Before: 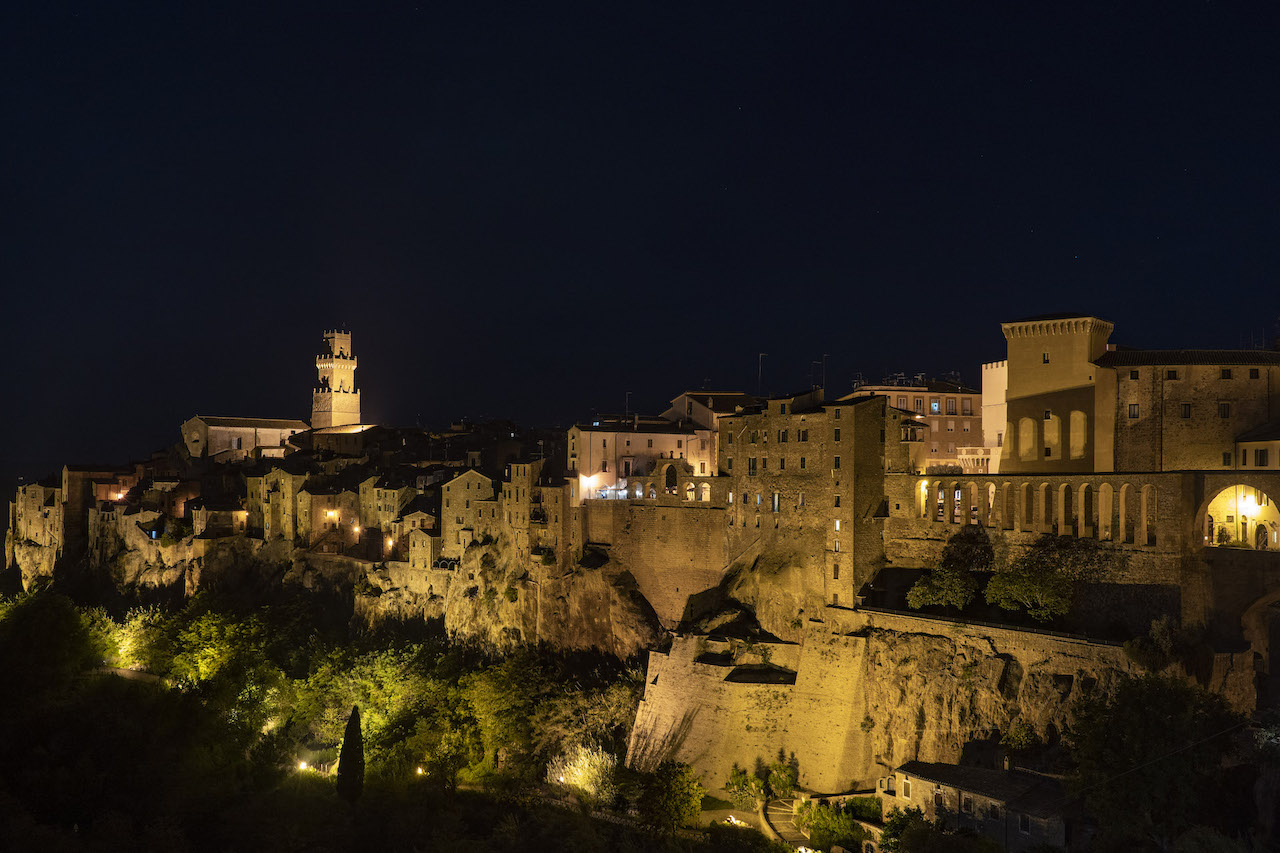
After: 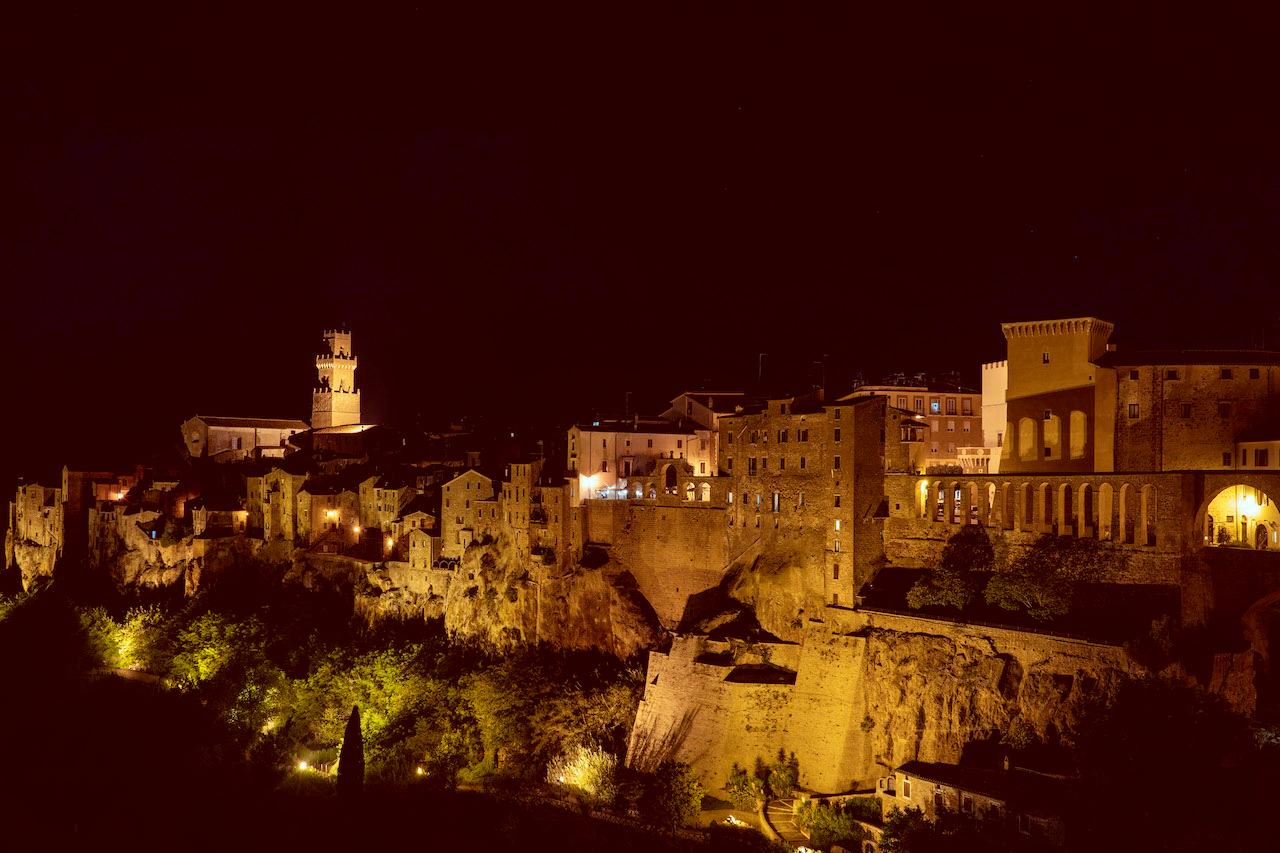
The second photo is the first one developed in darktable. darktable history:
color correction: highlights a* -7.02, highlights b* -0.196, shadows a* 20.24, shadows b* 11.82
